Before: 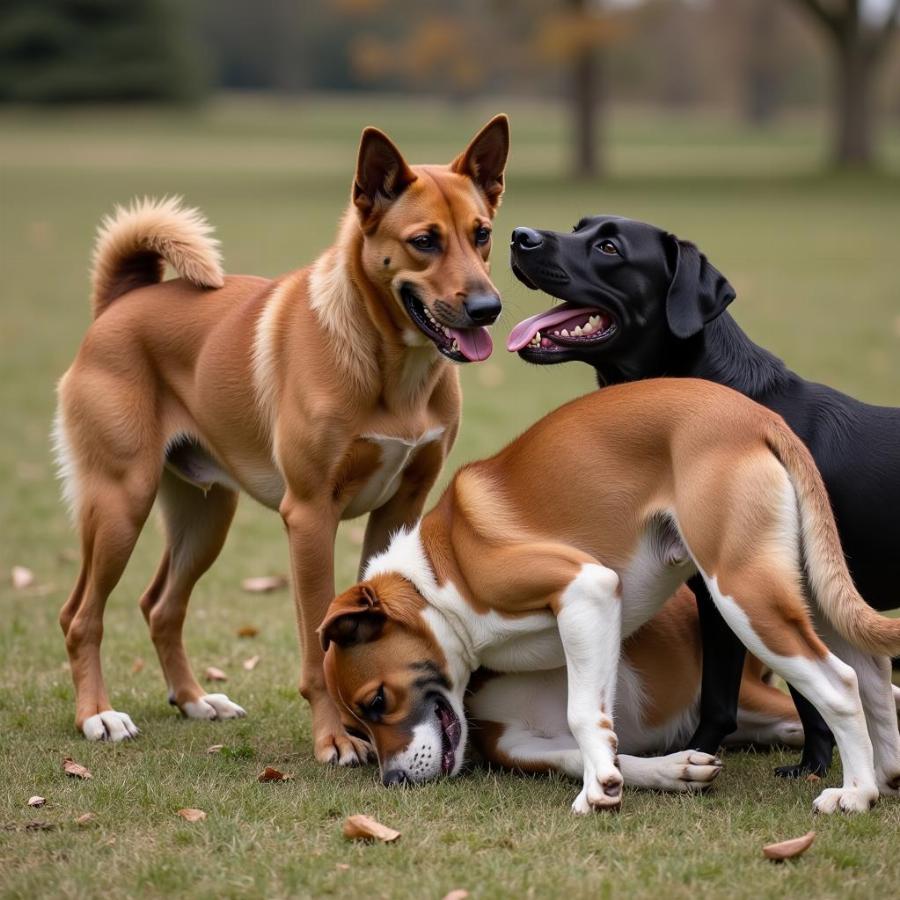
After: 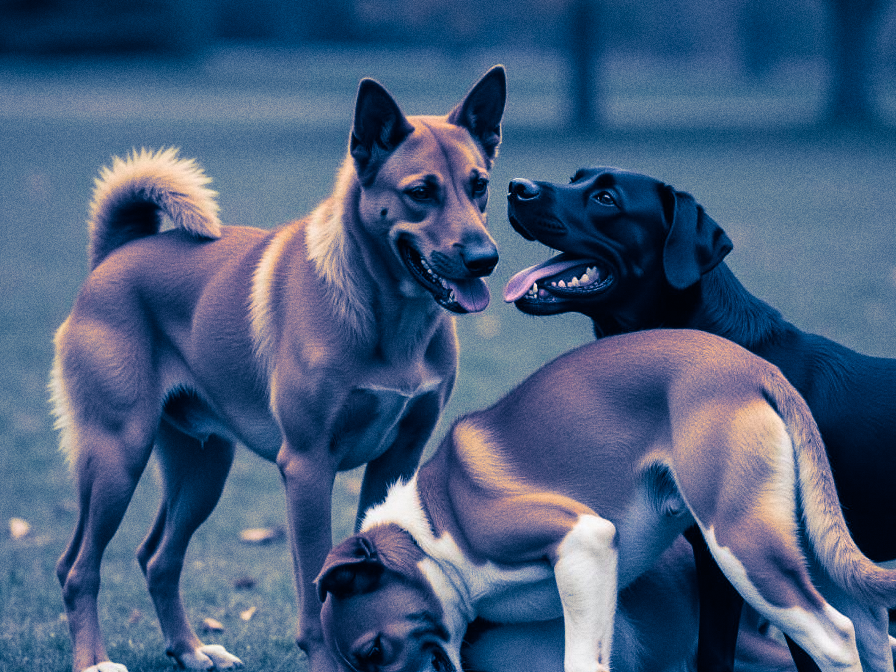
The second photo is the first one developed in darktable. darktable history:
color balance: mode lift, gamma, gain (sRGB), lift [1, 1, 1.022, 1.026]
crop: left 0.387%, top 5.469%, bottom 19.809%
split-toning: shadows › hue 226.8°, shadows › saturation 1, highlights › saturation 0, balance -61.41
grain: coarseness 3.21 ISO
